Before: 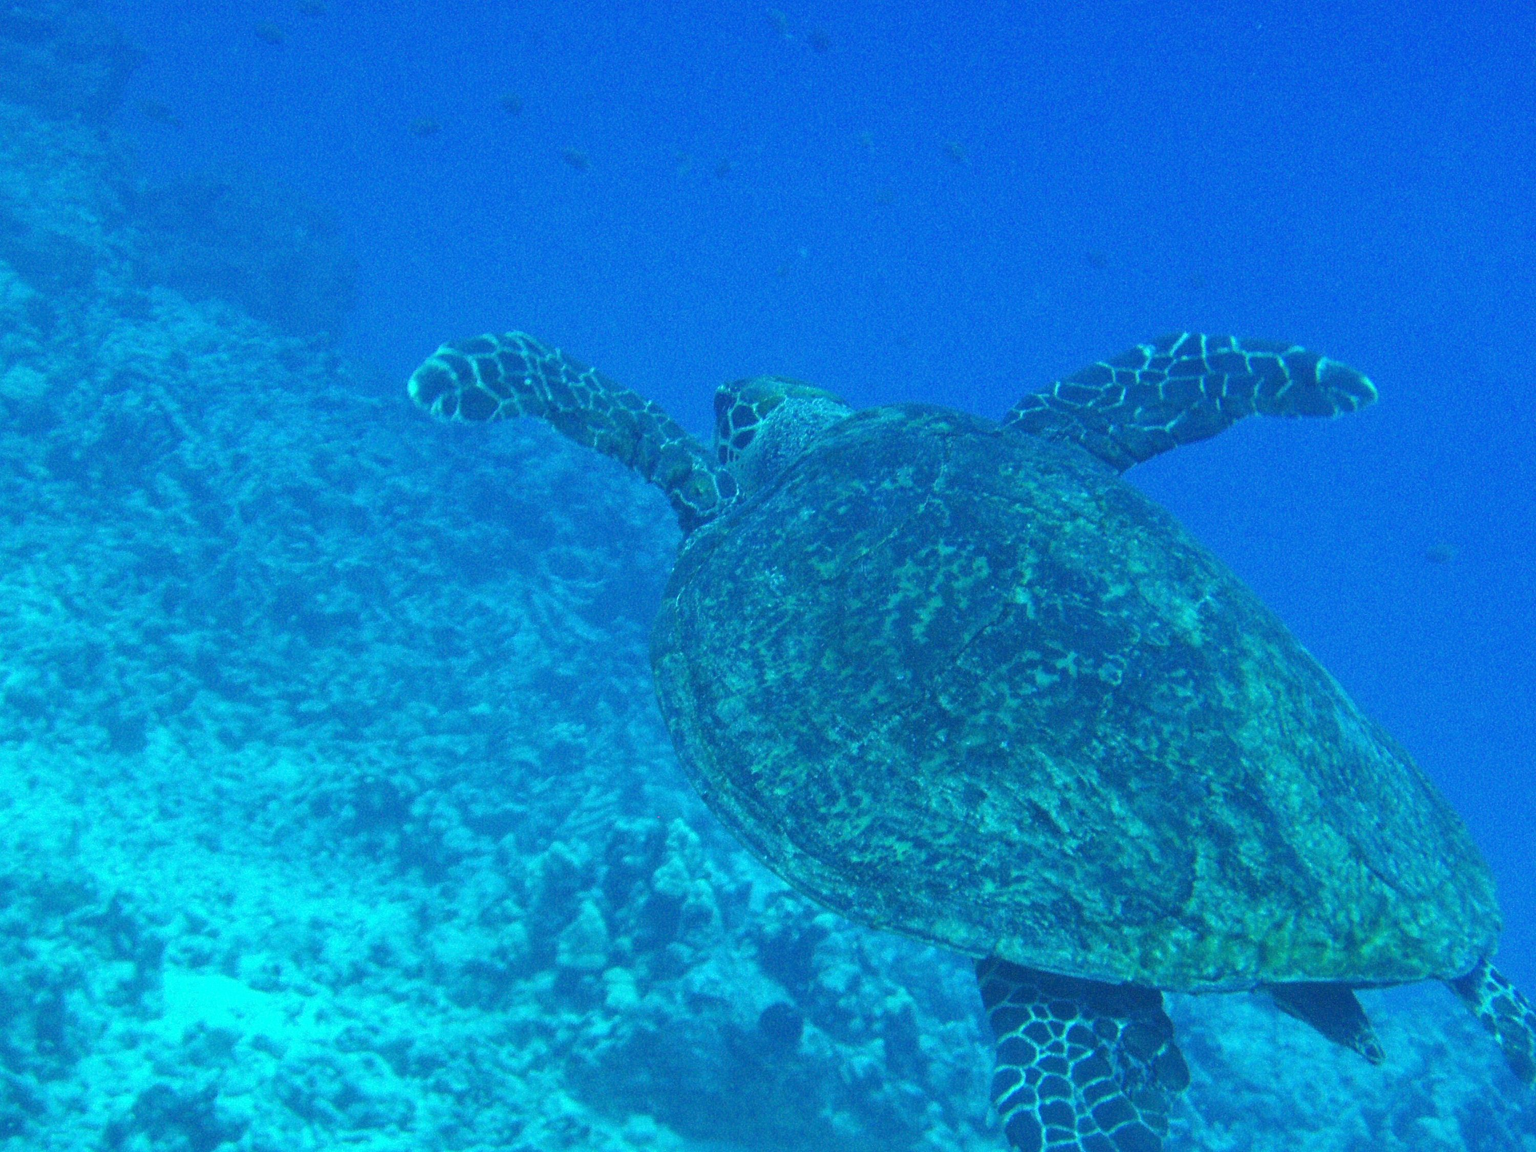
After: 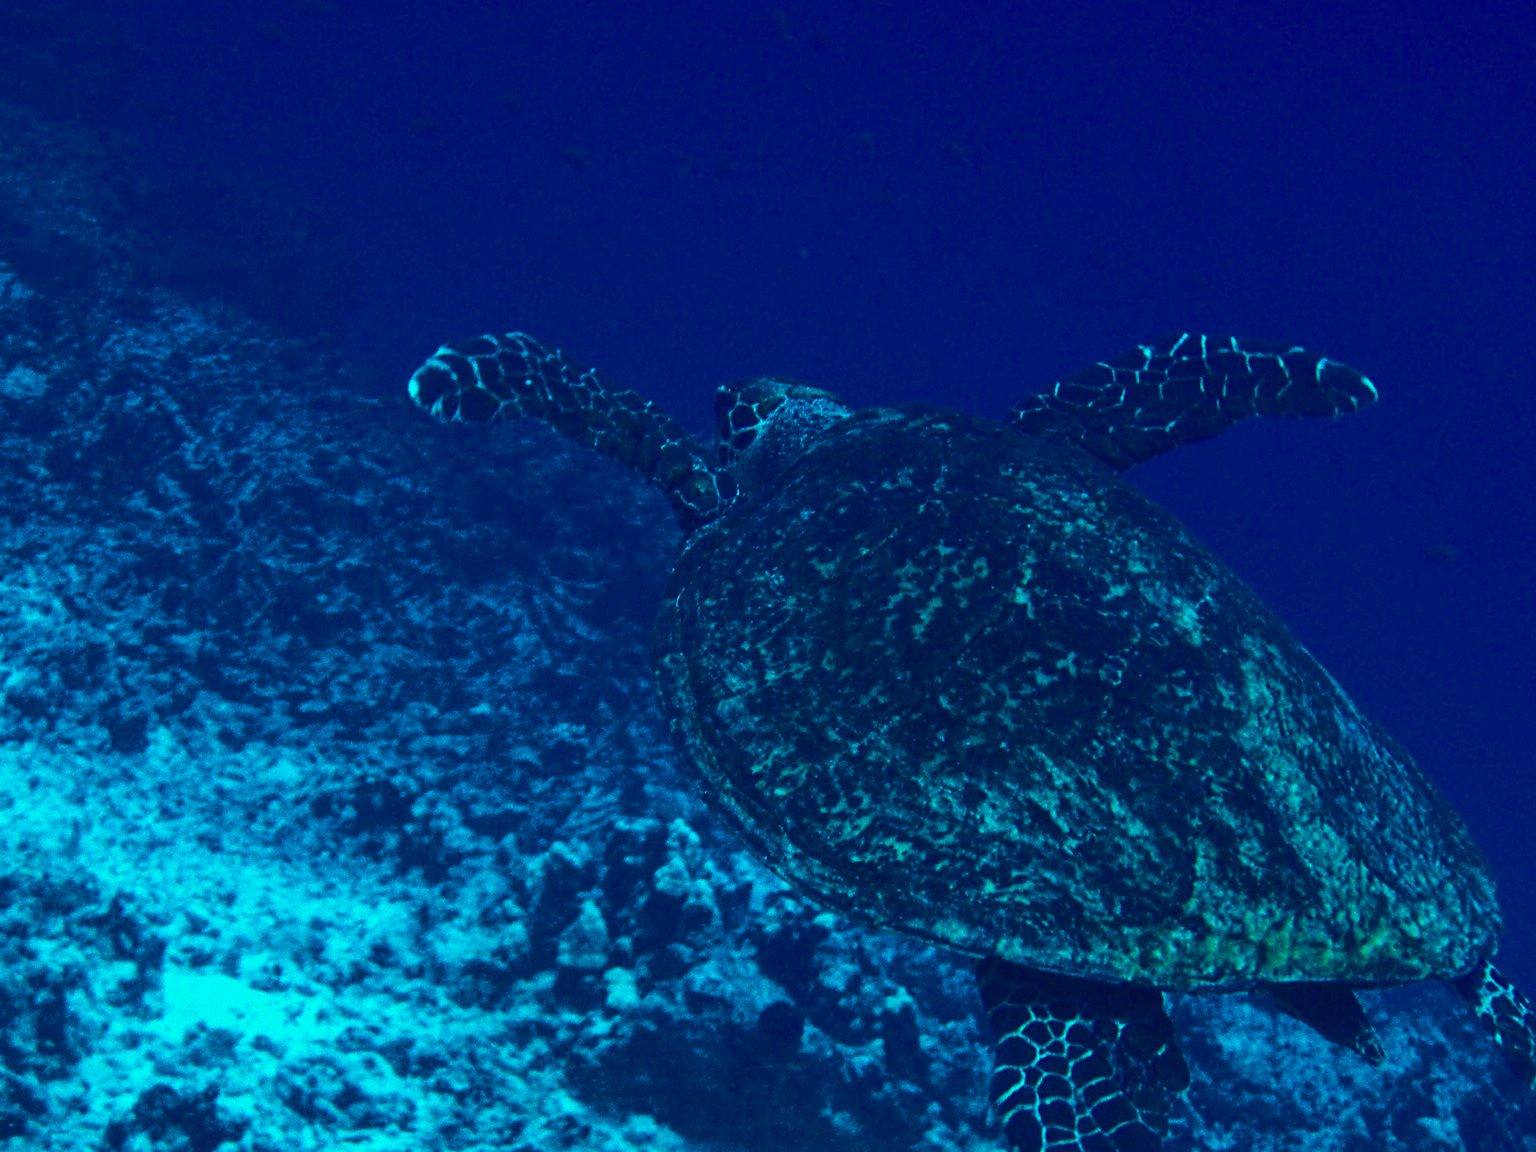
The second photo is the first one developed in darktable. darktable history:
color balance rgb: perceptual saturation grading › global saturation 36.727%, perceptual saturation grading › shadows 35.523%, saturation formula JzAzBz (2021)
contrast brightness saturation: contrast 0.278
